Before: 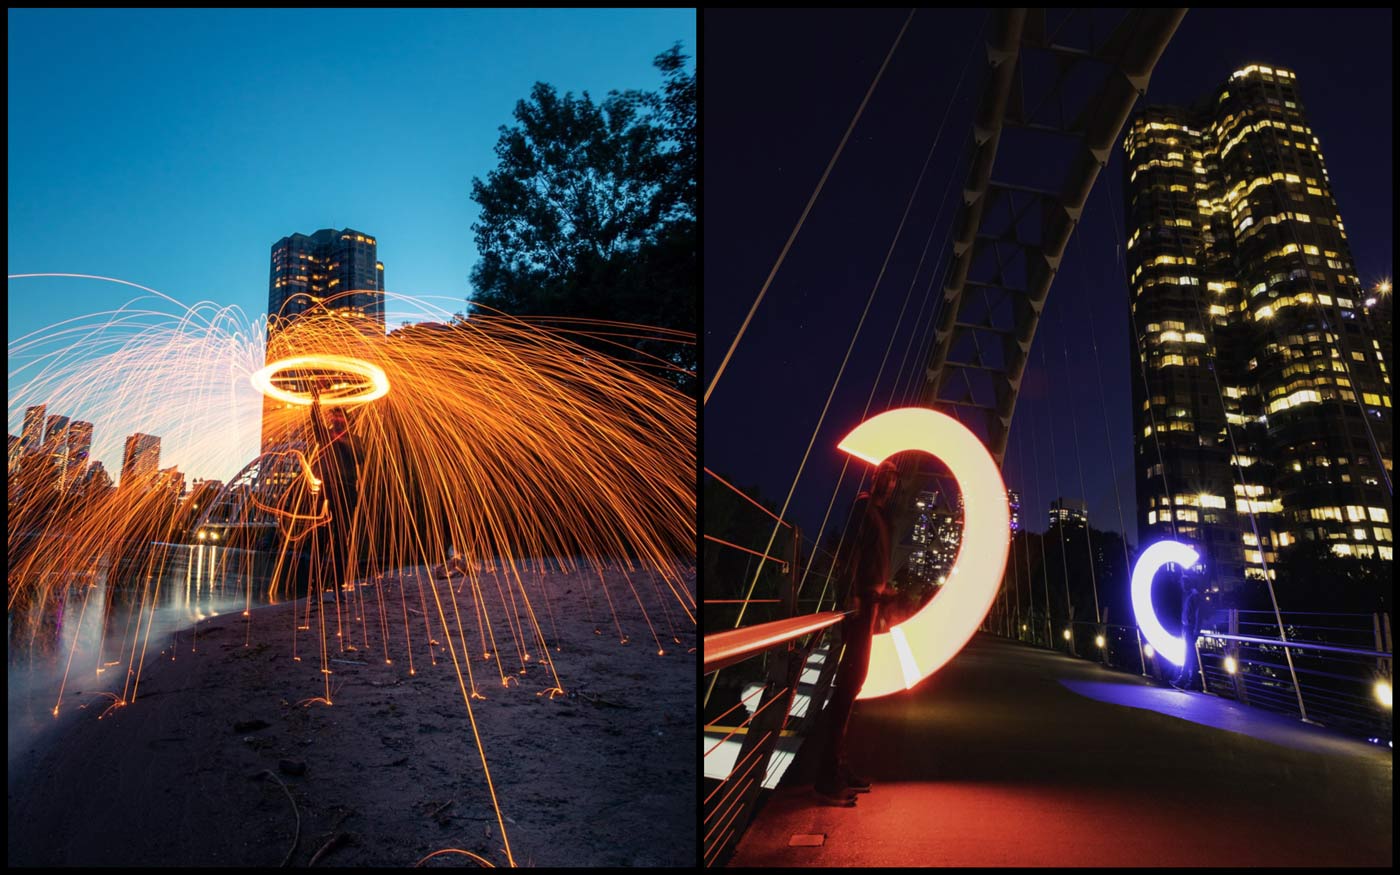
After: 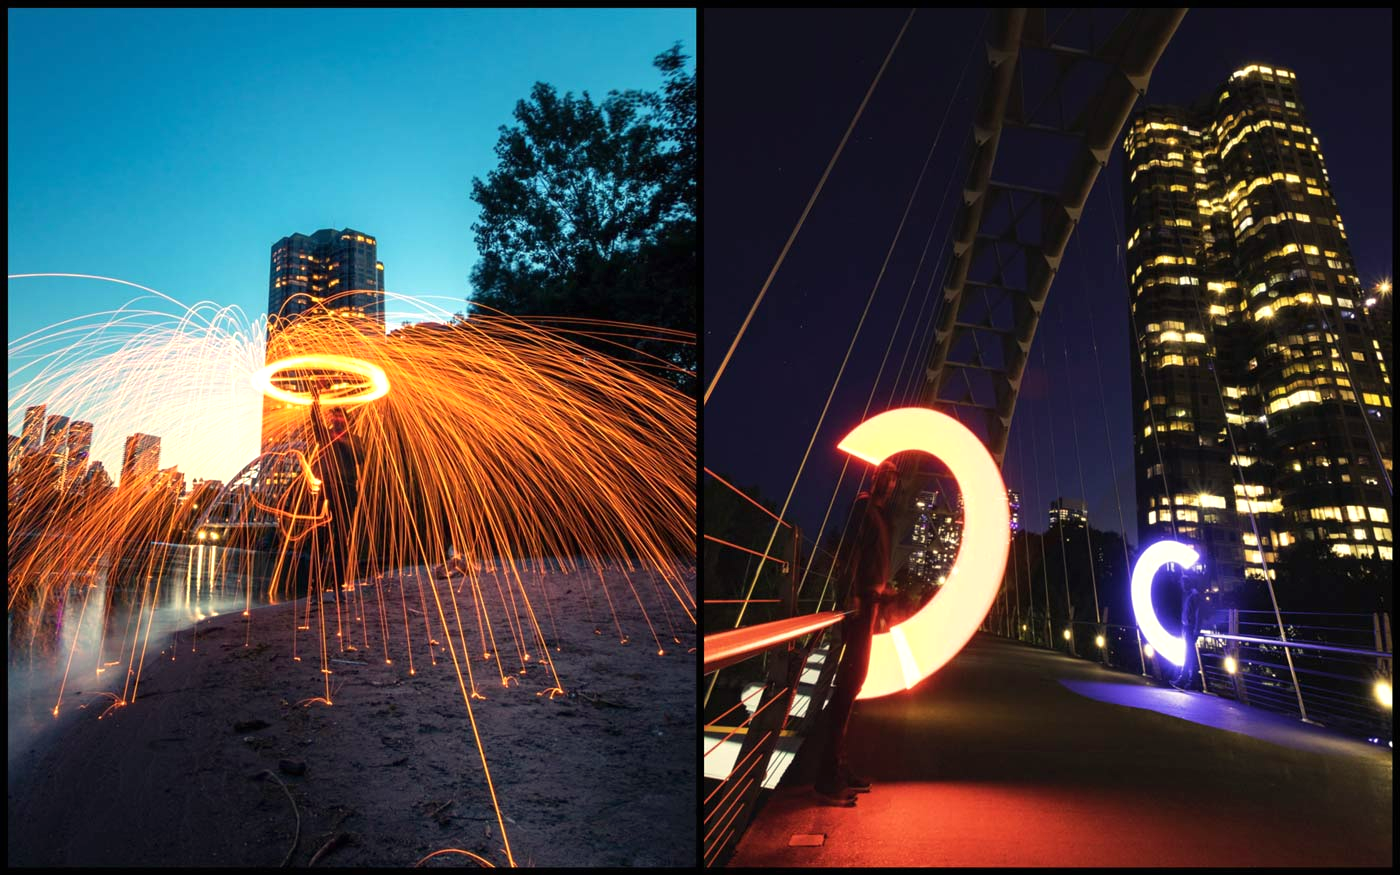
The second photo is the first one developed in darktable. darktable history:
white balance: red 1.029, blue 0.92
exposure: black level correction 0, exposure 0.5 EV, compensate exposure bias true, compensate highlight preservation false
